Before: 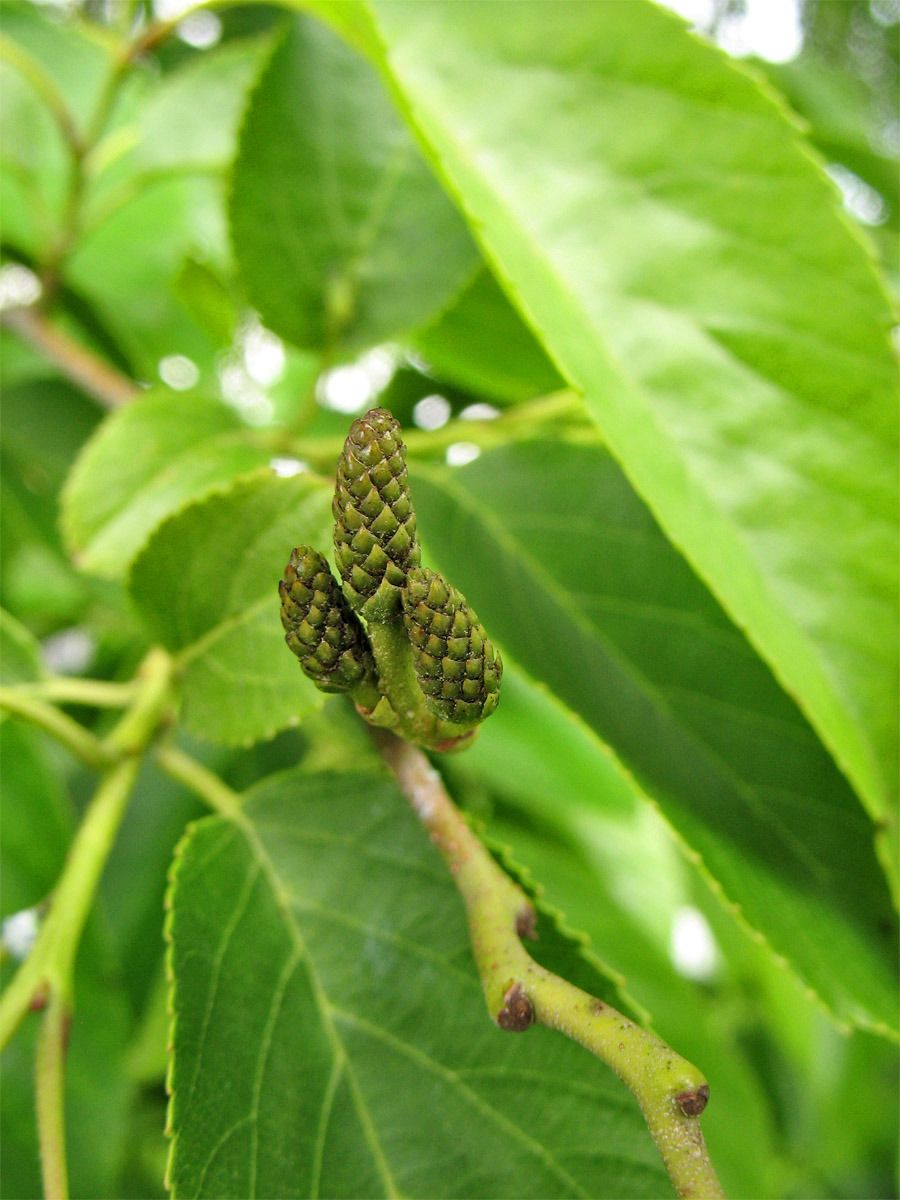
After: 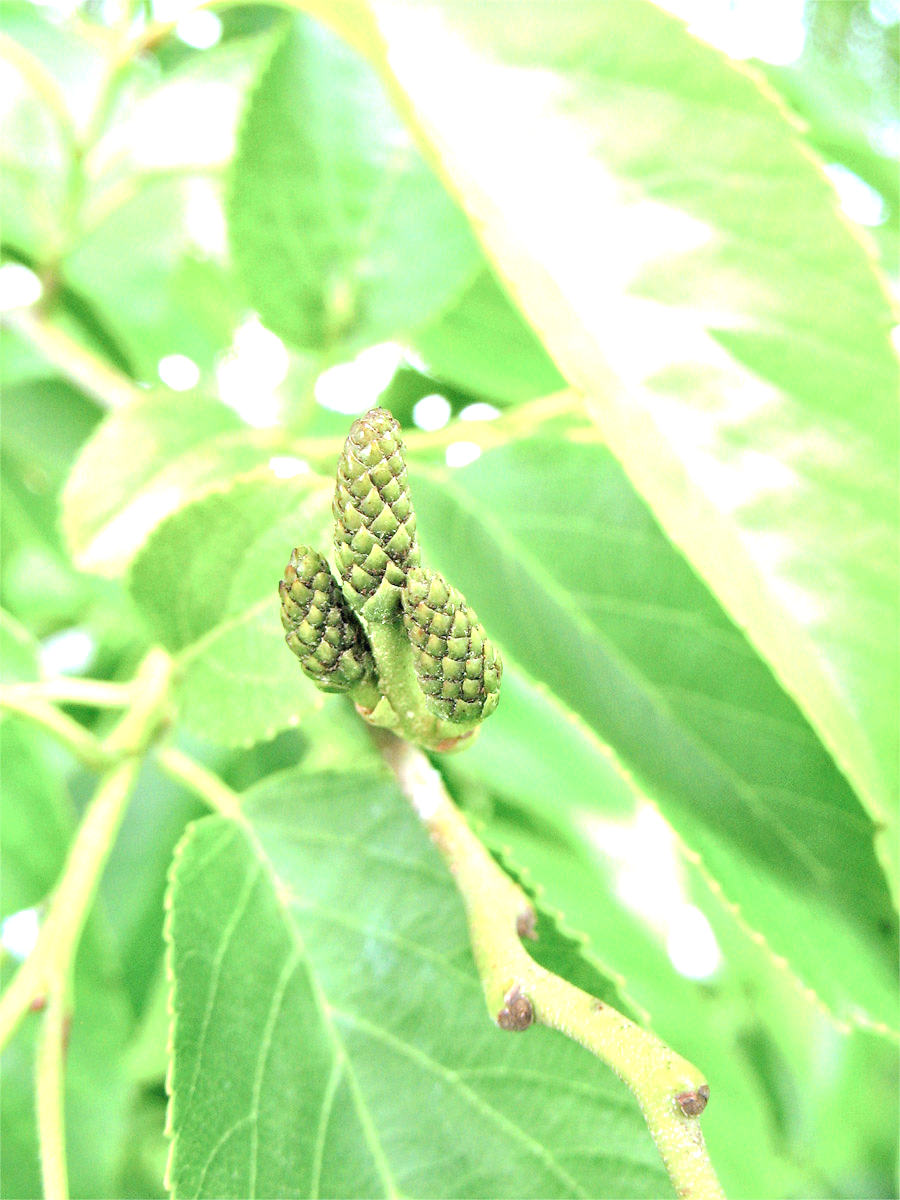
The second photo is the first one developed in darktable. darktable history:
base curve: curves: ch0 [(0, 0) (0.158, 0.273) (0.879, 0.895) (1, 1)], preserve colors none
exposure: black level correction 0, exposure 1.675 EV, compensate exposure bias true, compensate highlight preservation false
color calibration: x 0.38, y 0.39, temperature 4086.04 K
